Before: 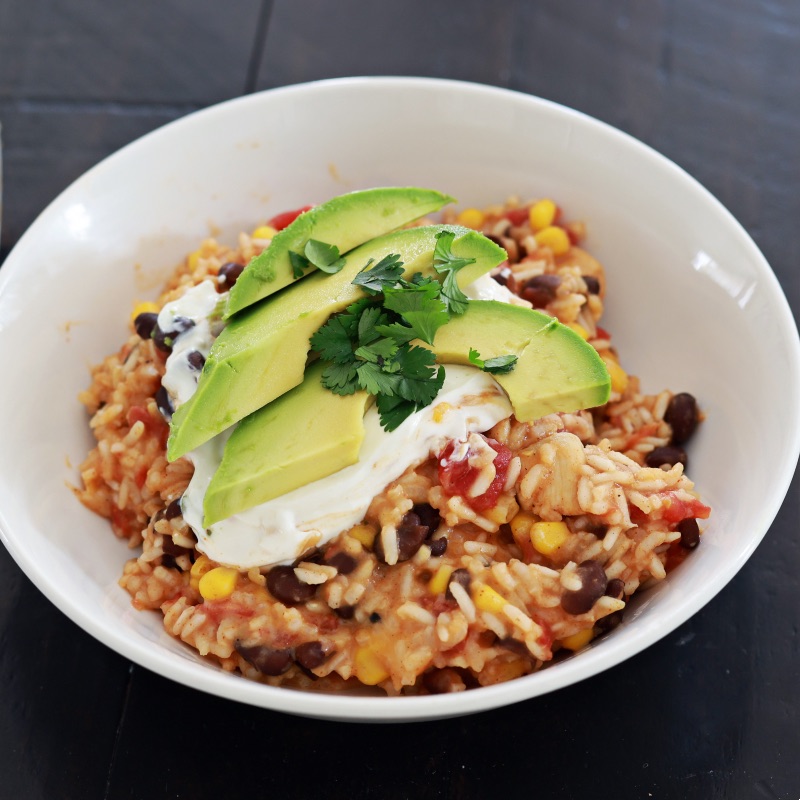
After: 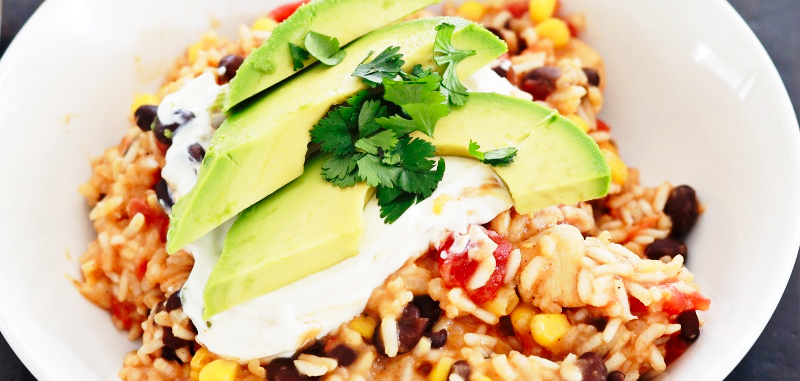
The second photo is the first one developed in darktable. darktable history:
base curve: curves: ch0 [(0, 0) (0.028, 0.03) (0.121, 0.232) (0.46, 0.748) (0.859, 0.968) (1, 1)], preserve colors none
crop and rotate: top 26.155%, bottom 26.197%
